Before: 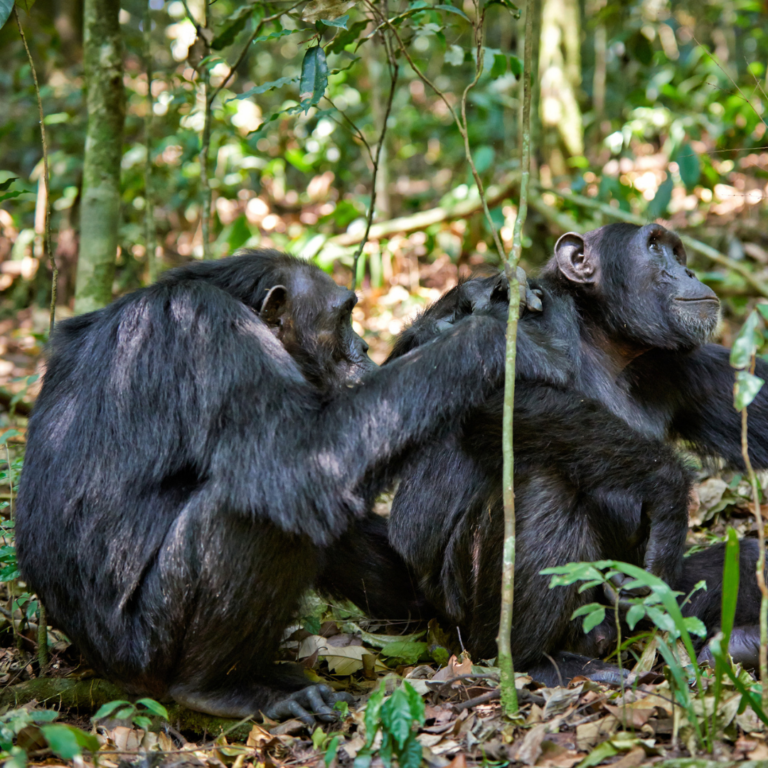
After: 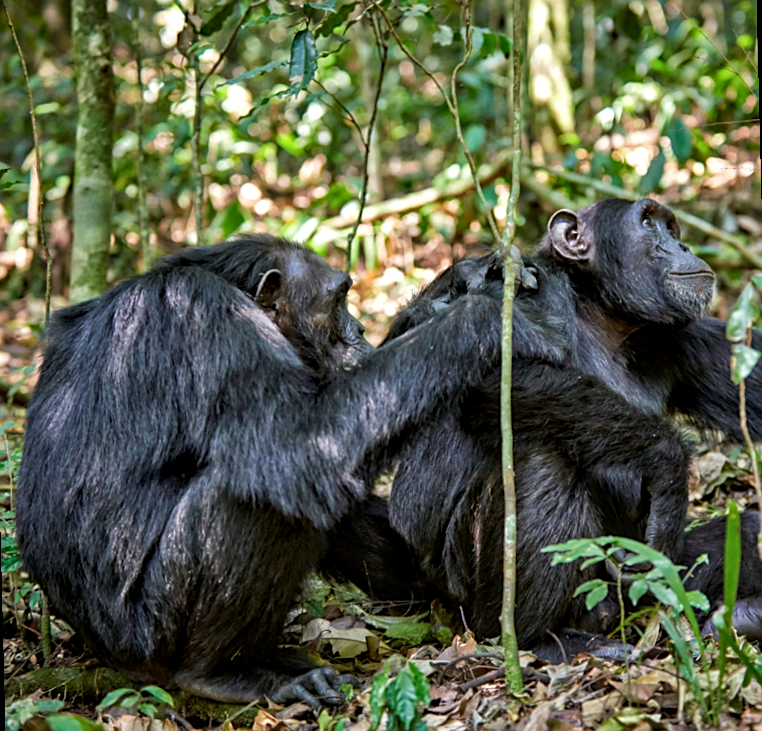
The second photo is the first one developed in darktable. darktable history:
sharpen: on, module defaults
rotate and perspective: rotation -1.42°, crop left 0.016, crop right 0.984, crop top 0.035, crop bottom 0.965
local contrast: on, module defaults
